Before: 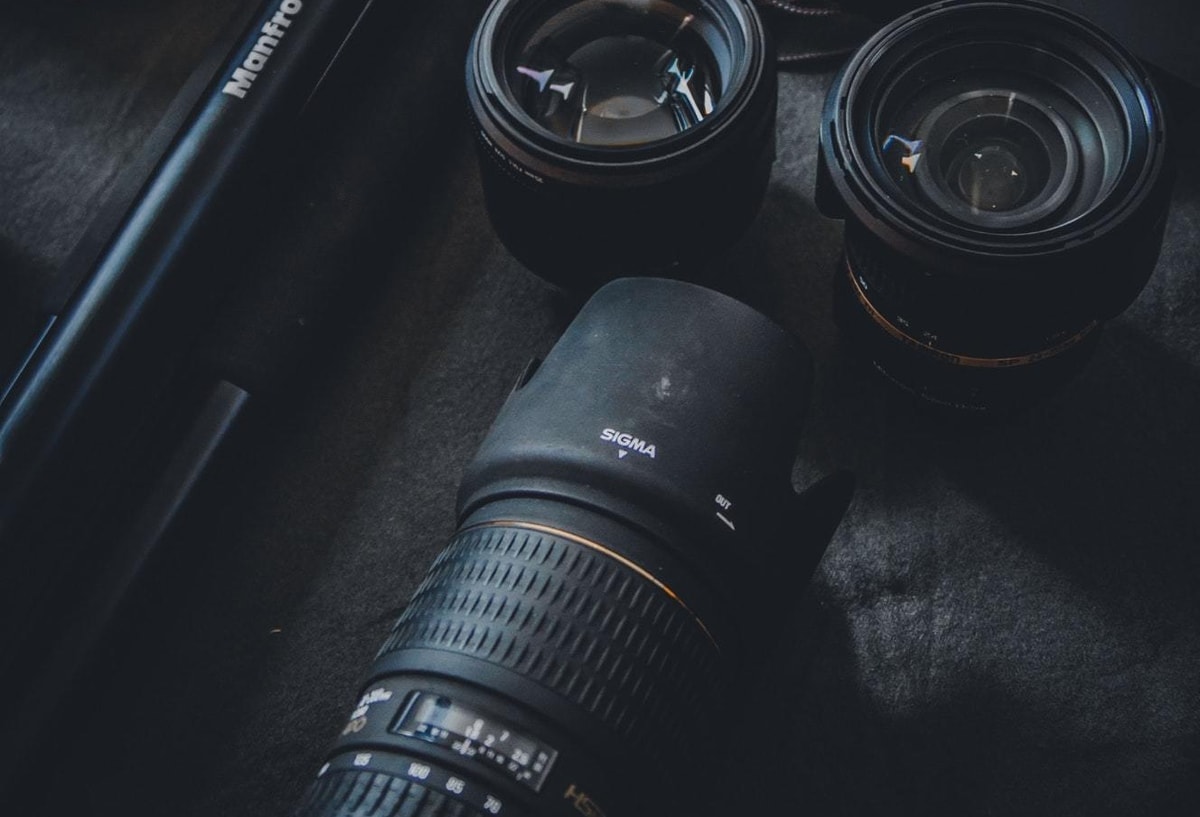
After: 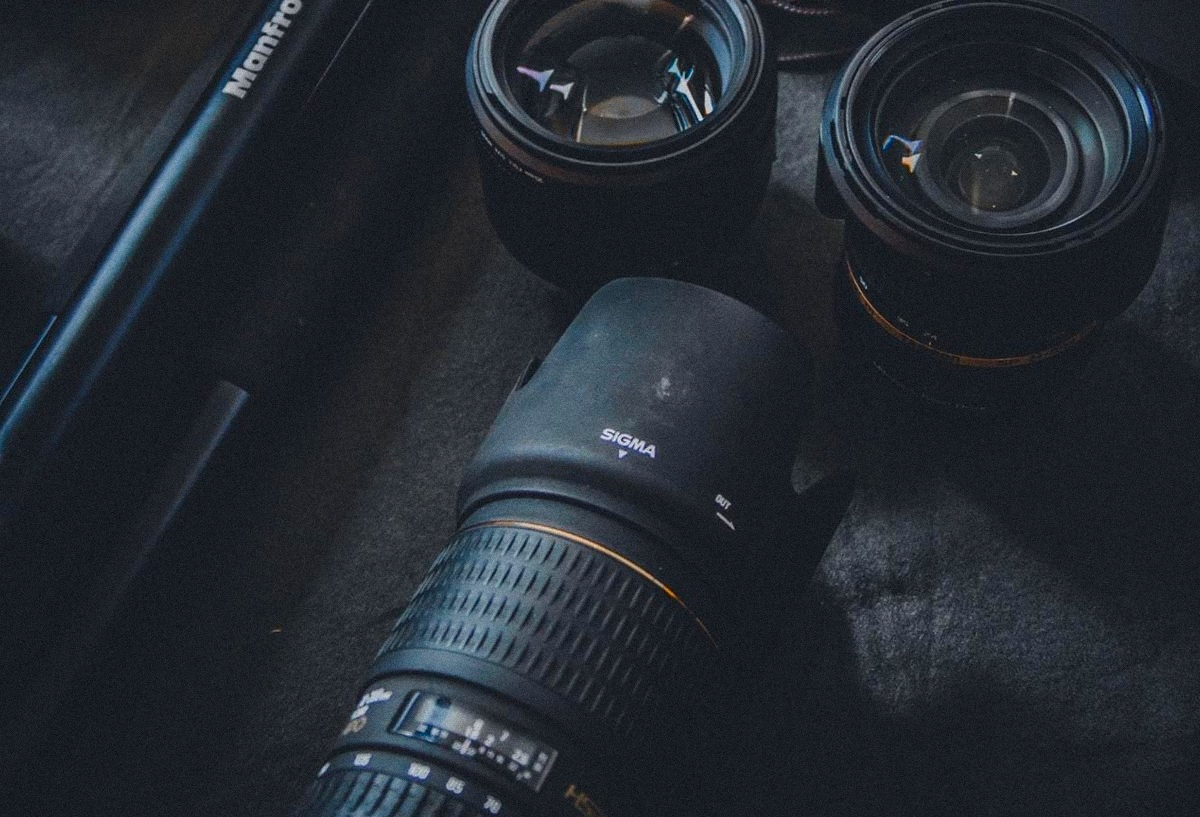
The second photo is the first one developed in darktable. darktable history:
grain: mid-tones bias 0%
color balance rgb: perceptual saturation grading › global saturation 25%, global vibrance 20%
